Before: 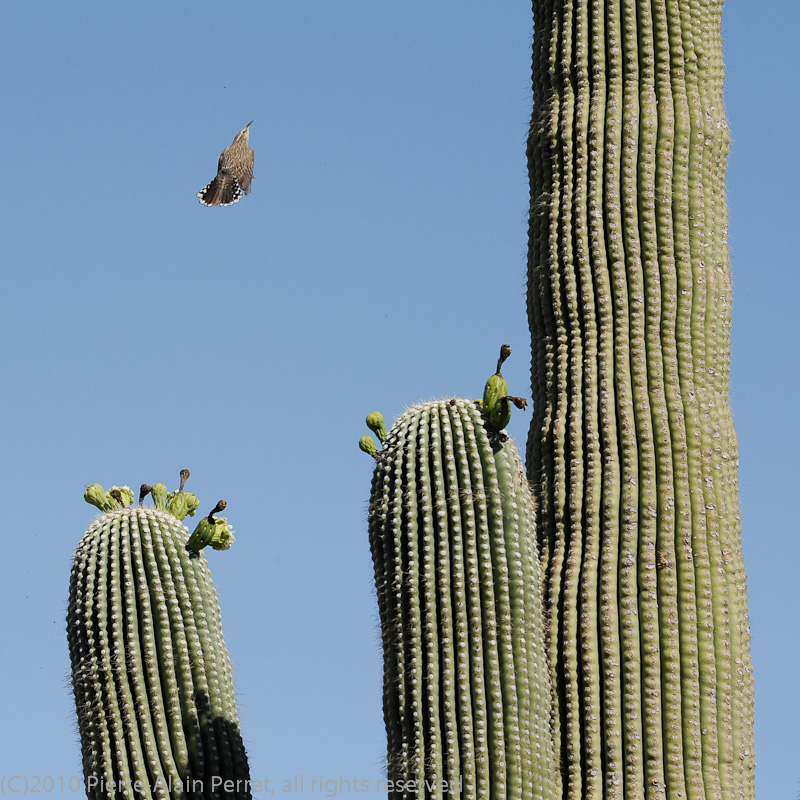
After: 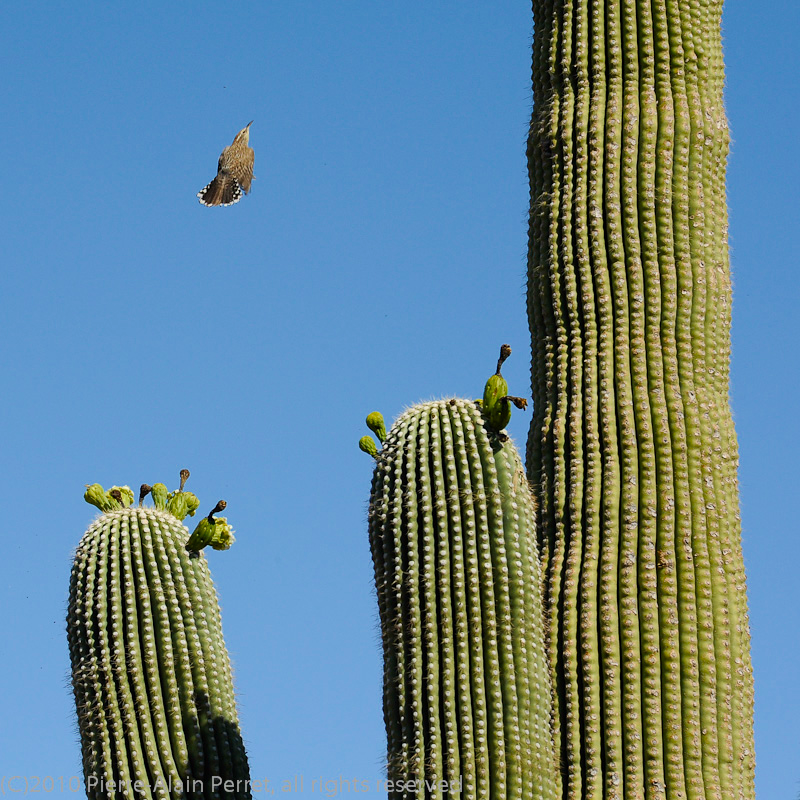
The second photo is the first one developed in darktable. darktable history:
color balance rgb: perceptual saturation grading › global saturation 19.505%, global vibrance 15.887%, saturation formula JzAzBz (2021)
velvia: strength 30.64%
